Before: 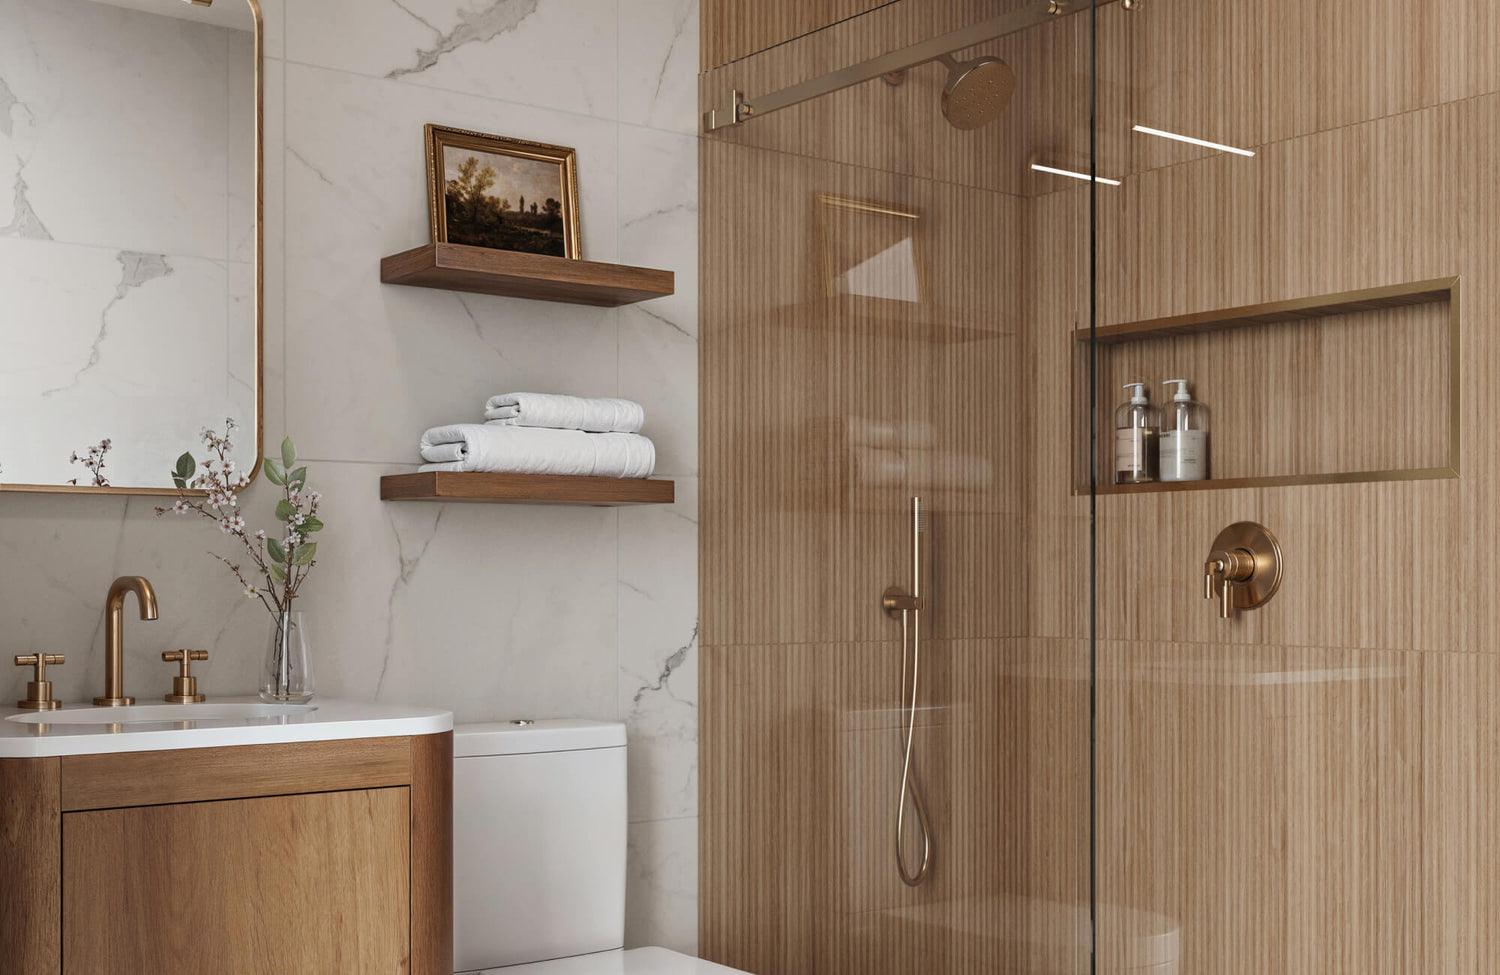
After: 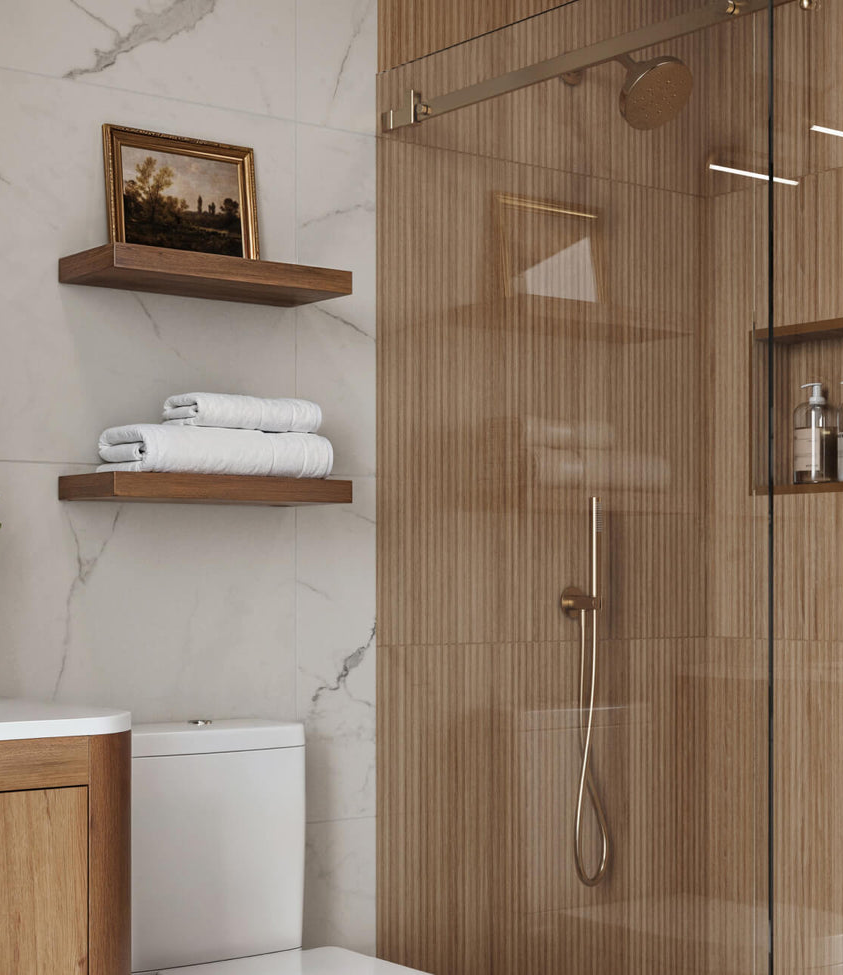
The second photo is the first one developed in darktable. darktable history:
crop: left 21.472%, right 22.279%
